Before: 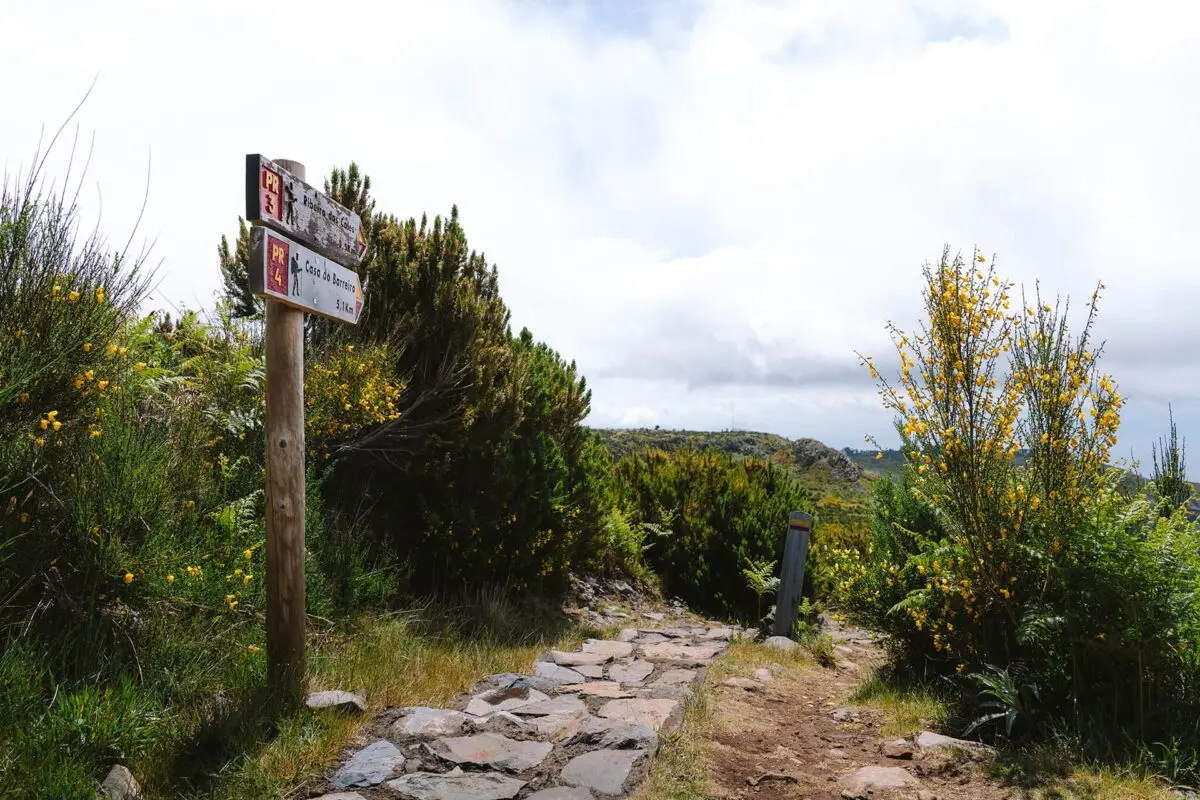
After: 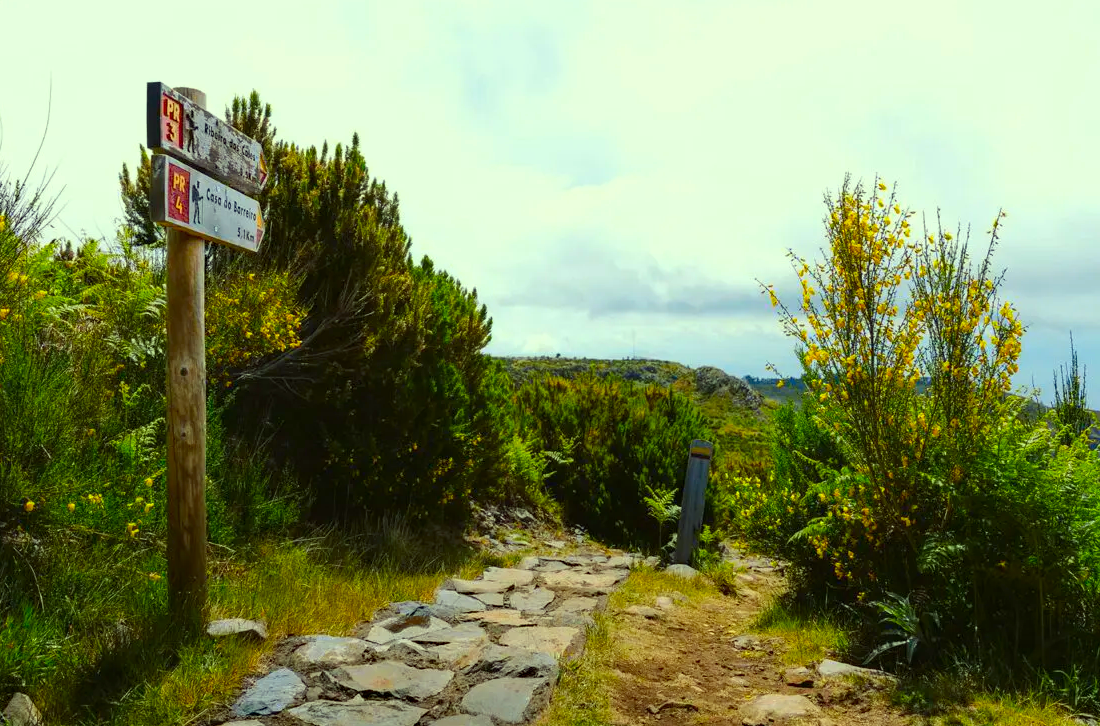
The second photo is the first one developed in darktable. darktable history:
crop and rotate: left 8.262%, top 9.226%
color correction: highlights a* -10.77, highlights b* 9.8, saturation 1.72
haze removal: compatibility mode true, adaptive false
color contrast: green-magenta contrast 0.81
